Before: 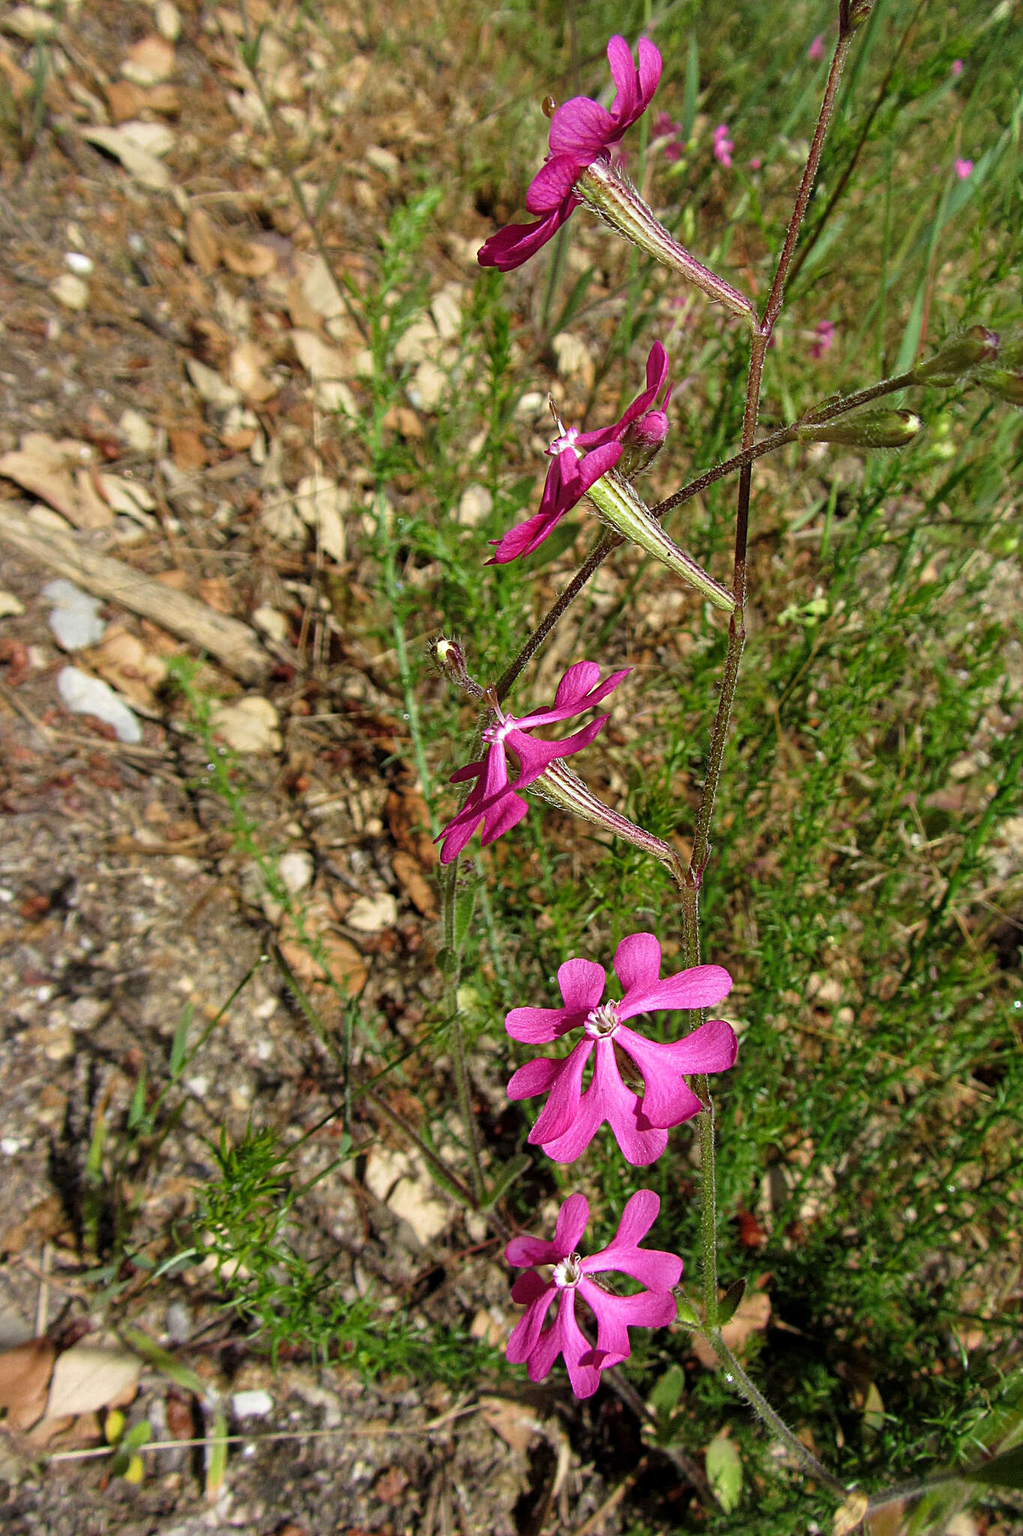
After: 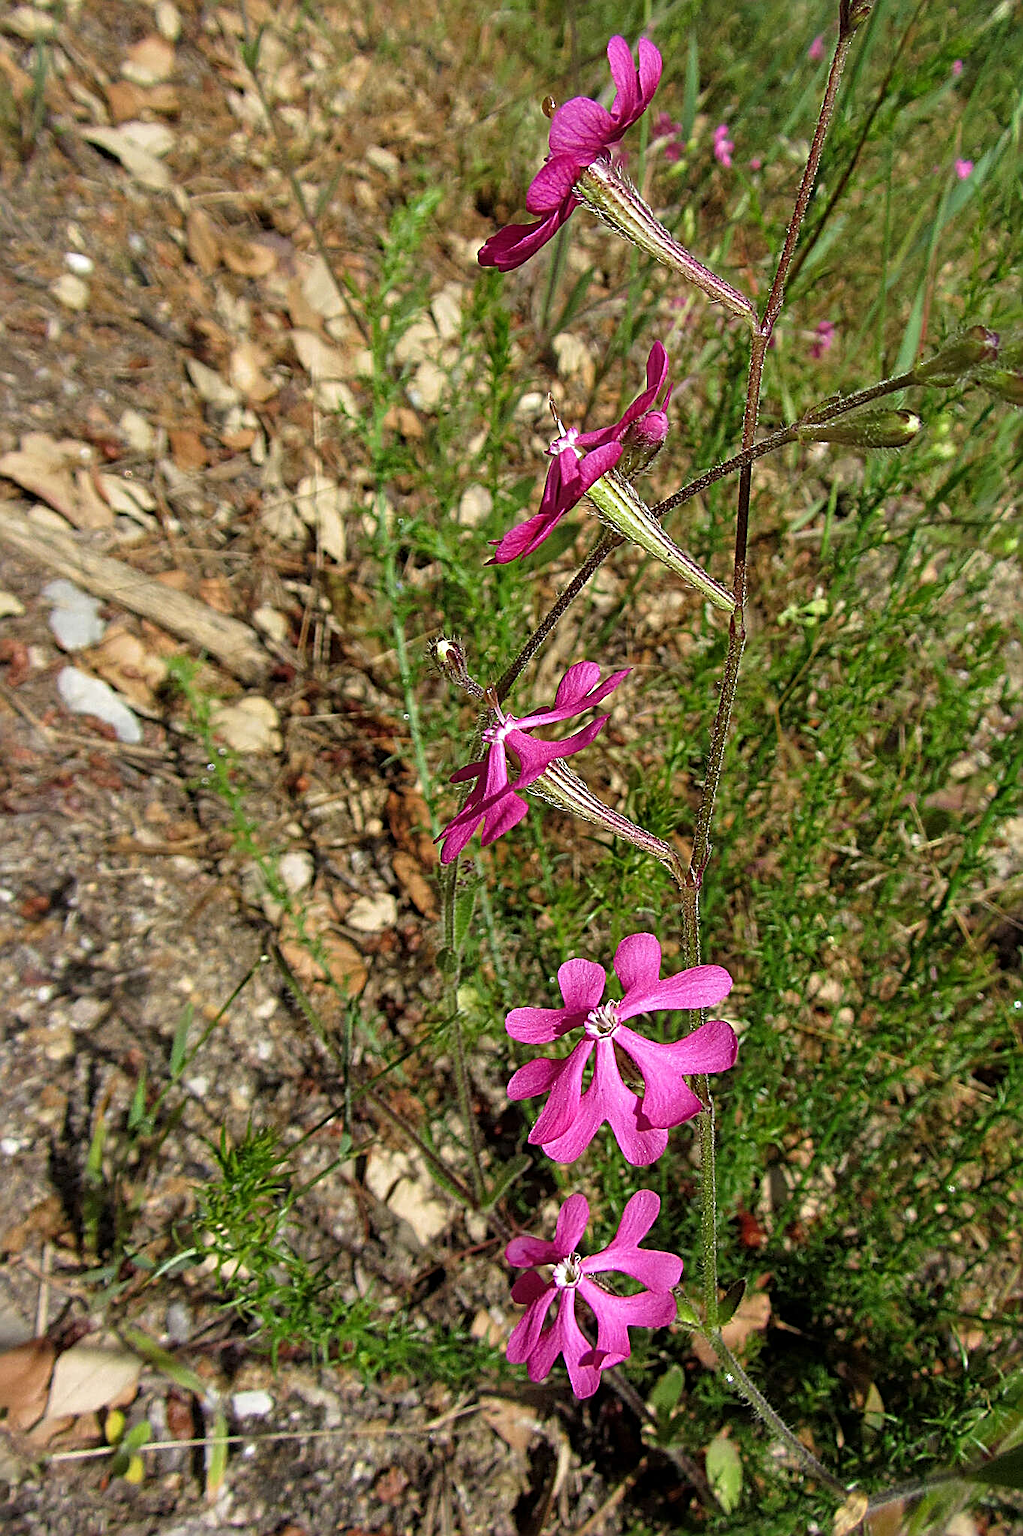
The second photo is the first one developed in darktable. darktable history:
sharpen: radius 2.556, amount 0.642
